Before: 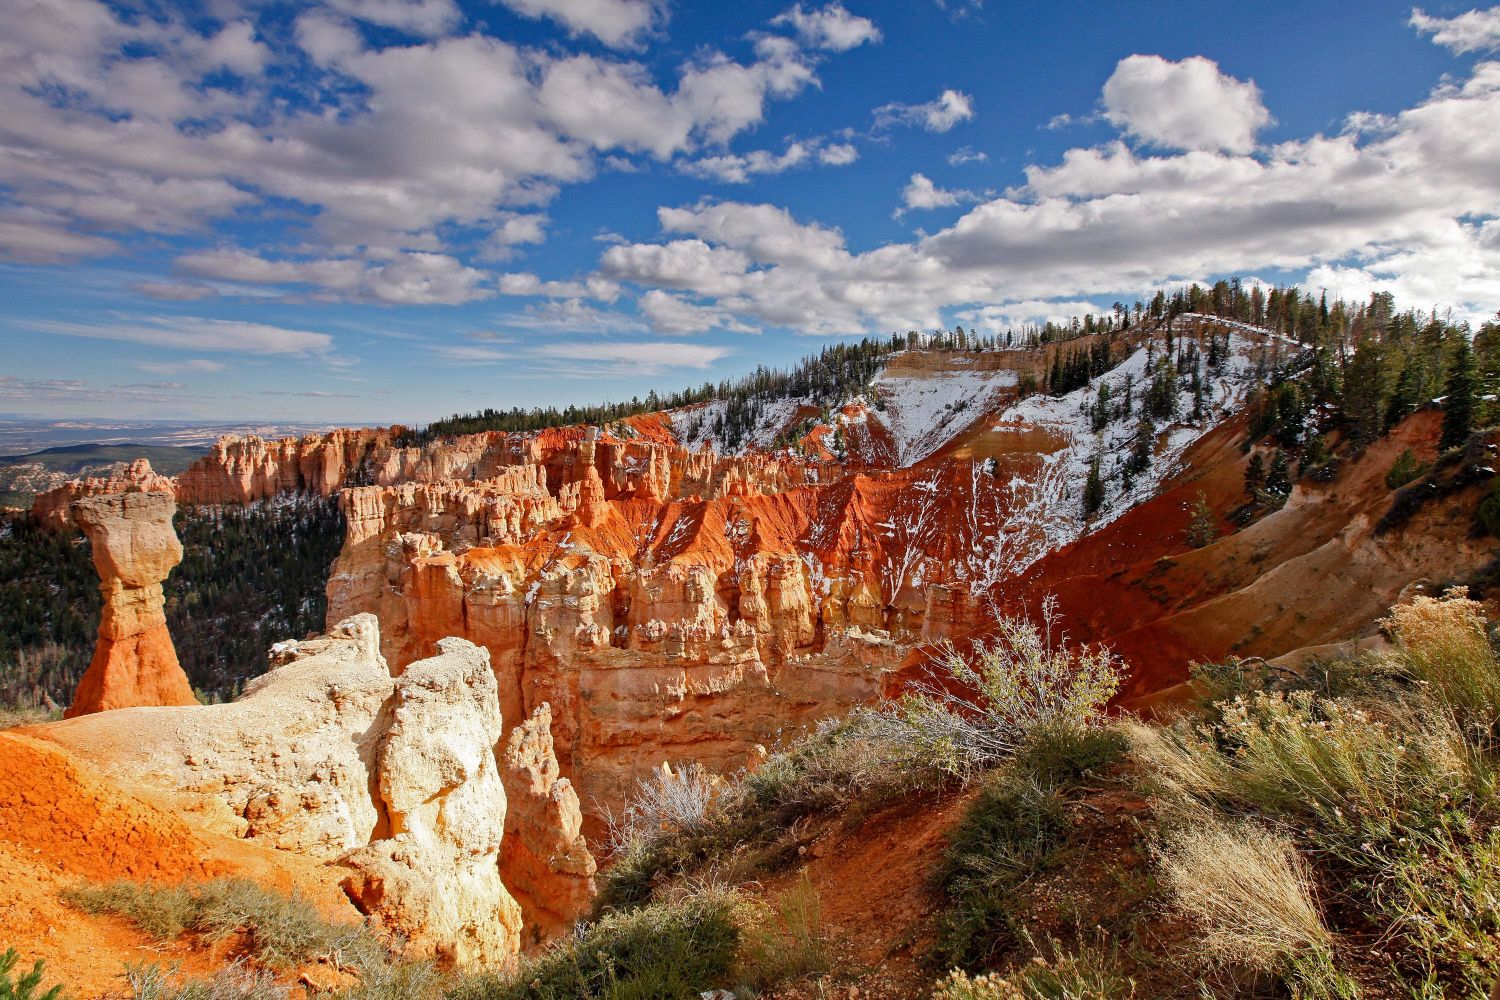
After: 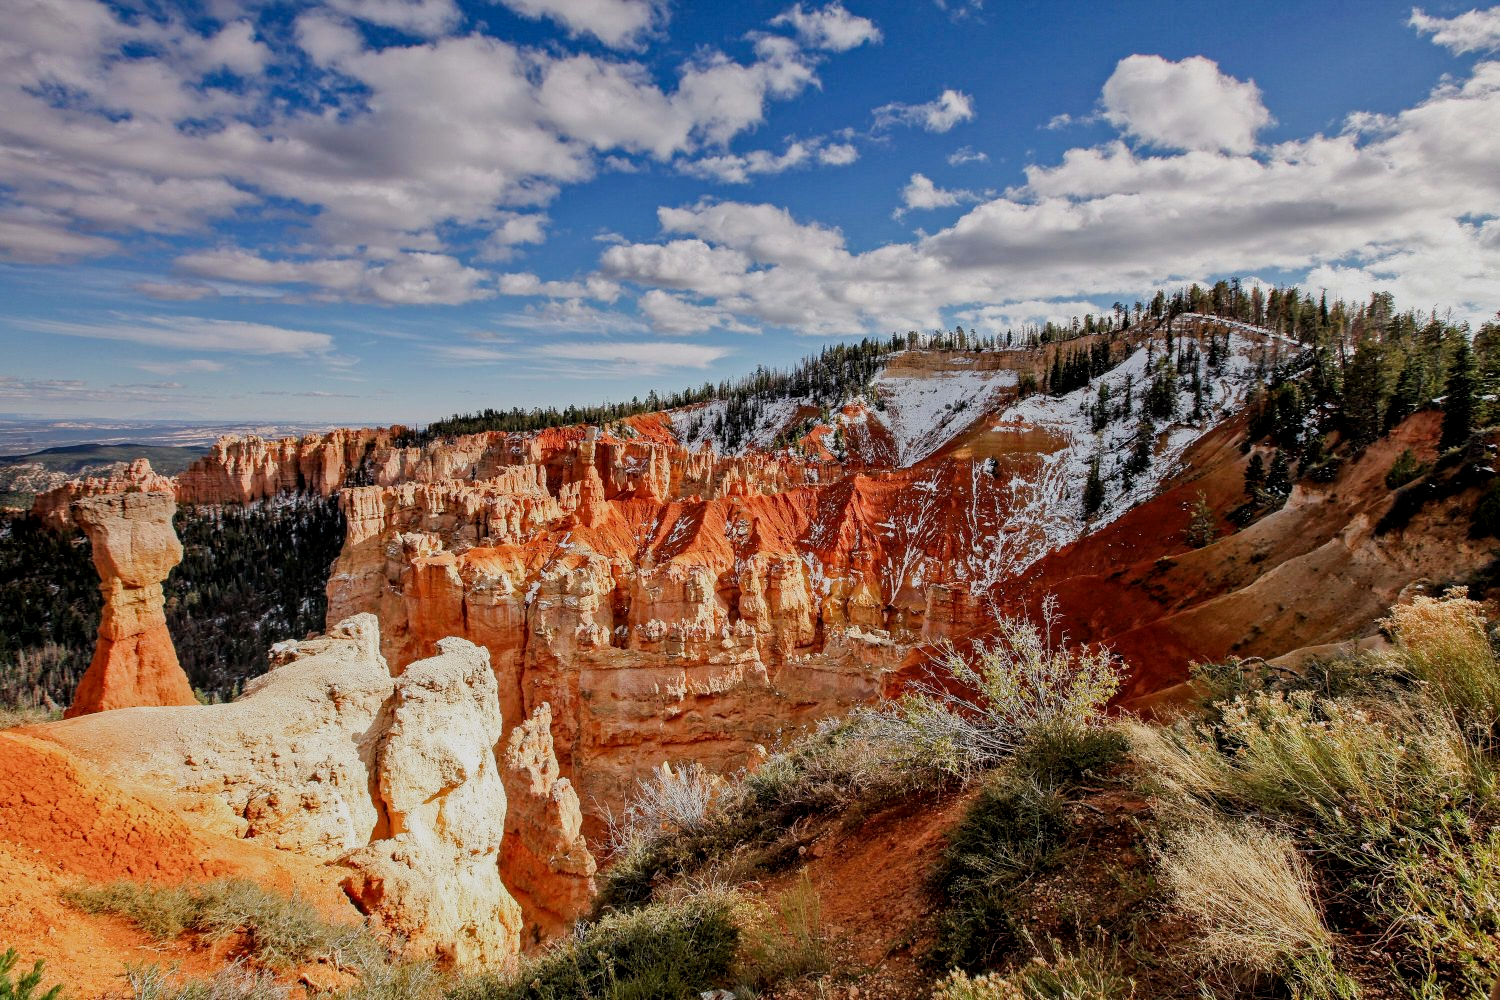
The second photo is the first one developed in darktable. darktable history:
exposure: exposure 0.083 EV, compensate highlight preservation false
filmic rgb: black relative exposure -7.65 EV, white relative exposure 4.56 EV, hardness 3.61
local contrast: on, module defaults
